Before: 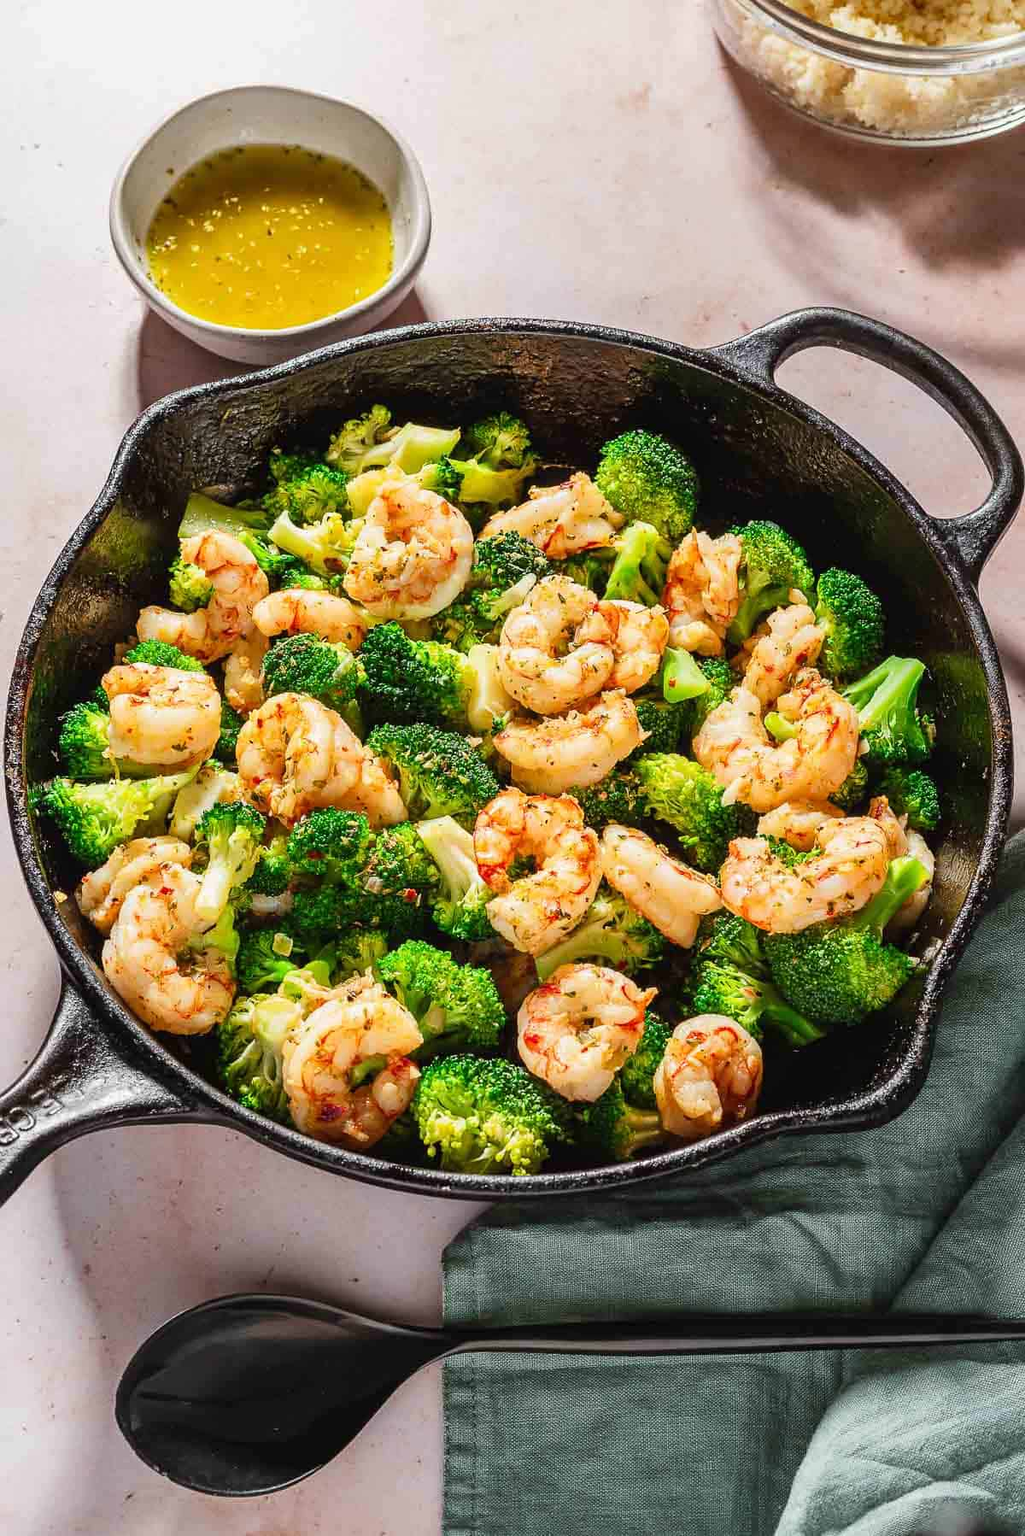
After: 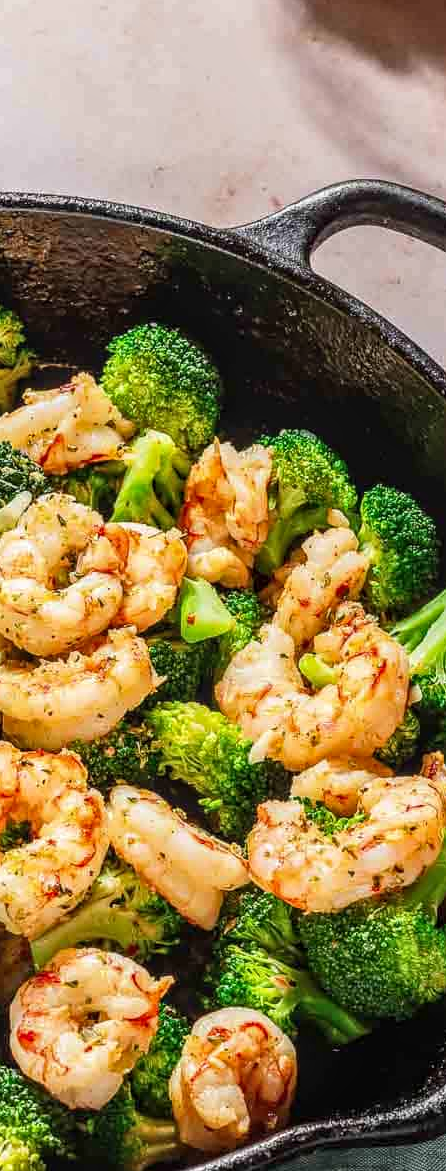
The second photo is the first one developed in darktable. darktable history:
local contrast: on, module defaults
crop and rotate: left 49.673%, top 10.084%, right 13.154%, bottom 24.76%
